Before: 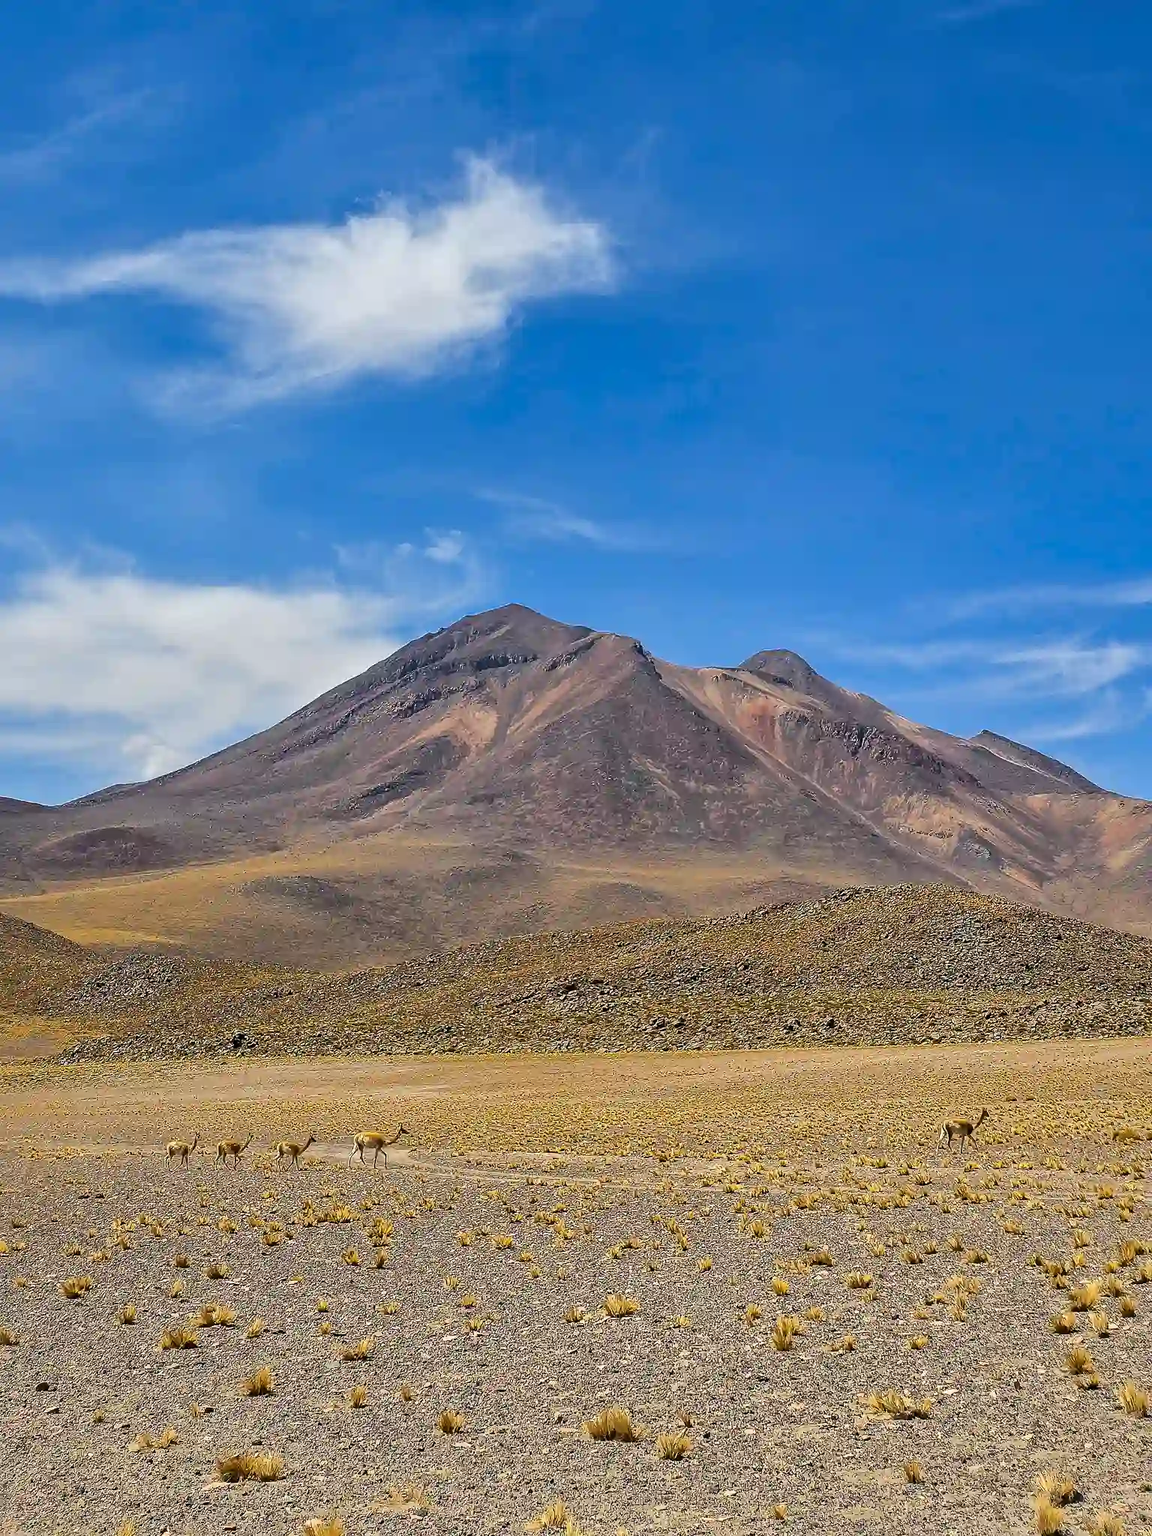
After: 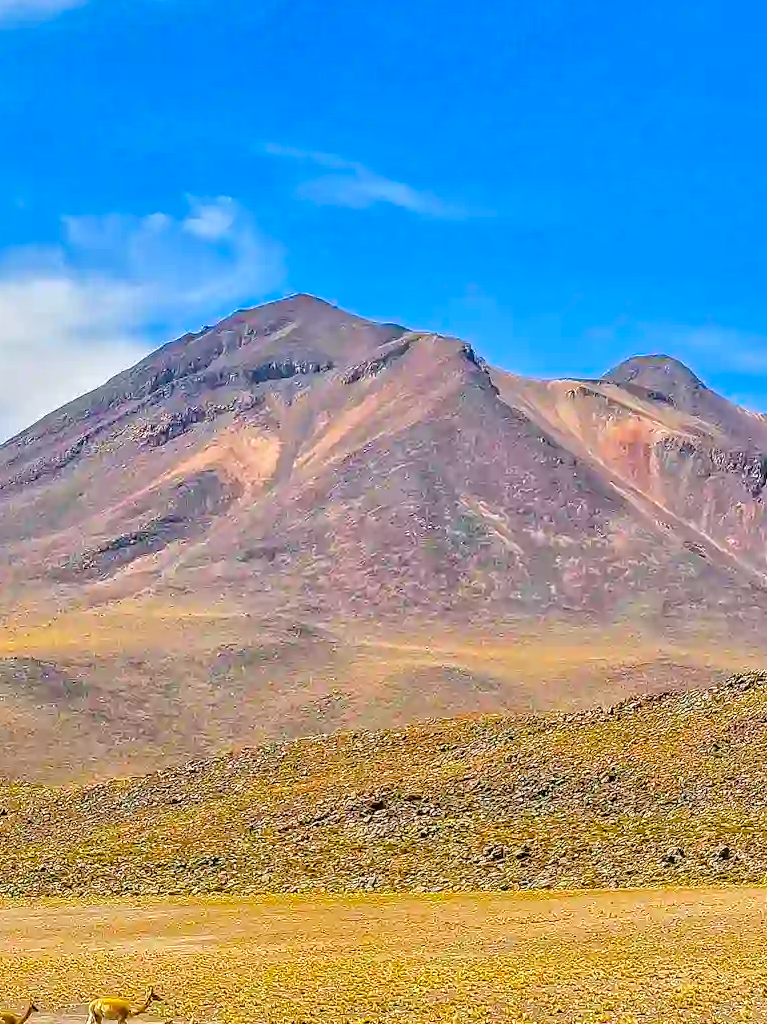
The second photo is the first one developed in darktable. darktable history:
crop: left 25%, top 25%, right 25%, bottom 25%
local contrast: on, module defaults
tone equalizer: -7 EV 0.15 EV, -6 EV 0.6 EV, -5 EV 1.15 EV, -4 EV 1.33 EV, -3 EV 1.15 EV, -2 EV 0.6 EV, -1 EV 0.15 EV, mask exposure compensation -0.5 EV
color balance rgb: perceptual saturation grading › global saturation 25%, perceptual brilliance grading › mid-tones 10%, perceptual brilliance grading › shadows 15%, global vibrance 20%
